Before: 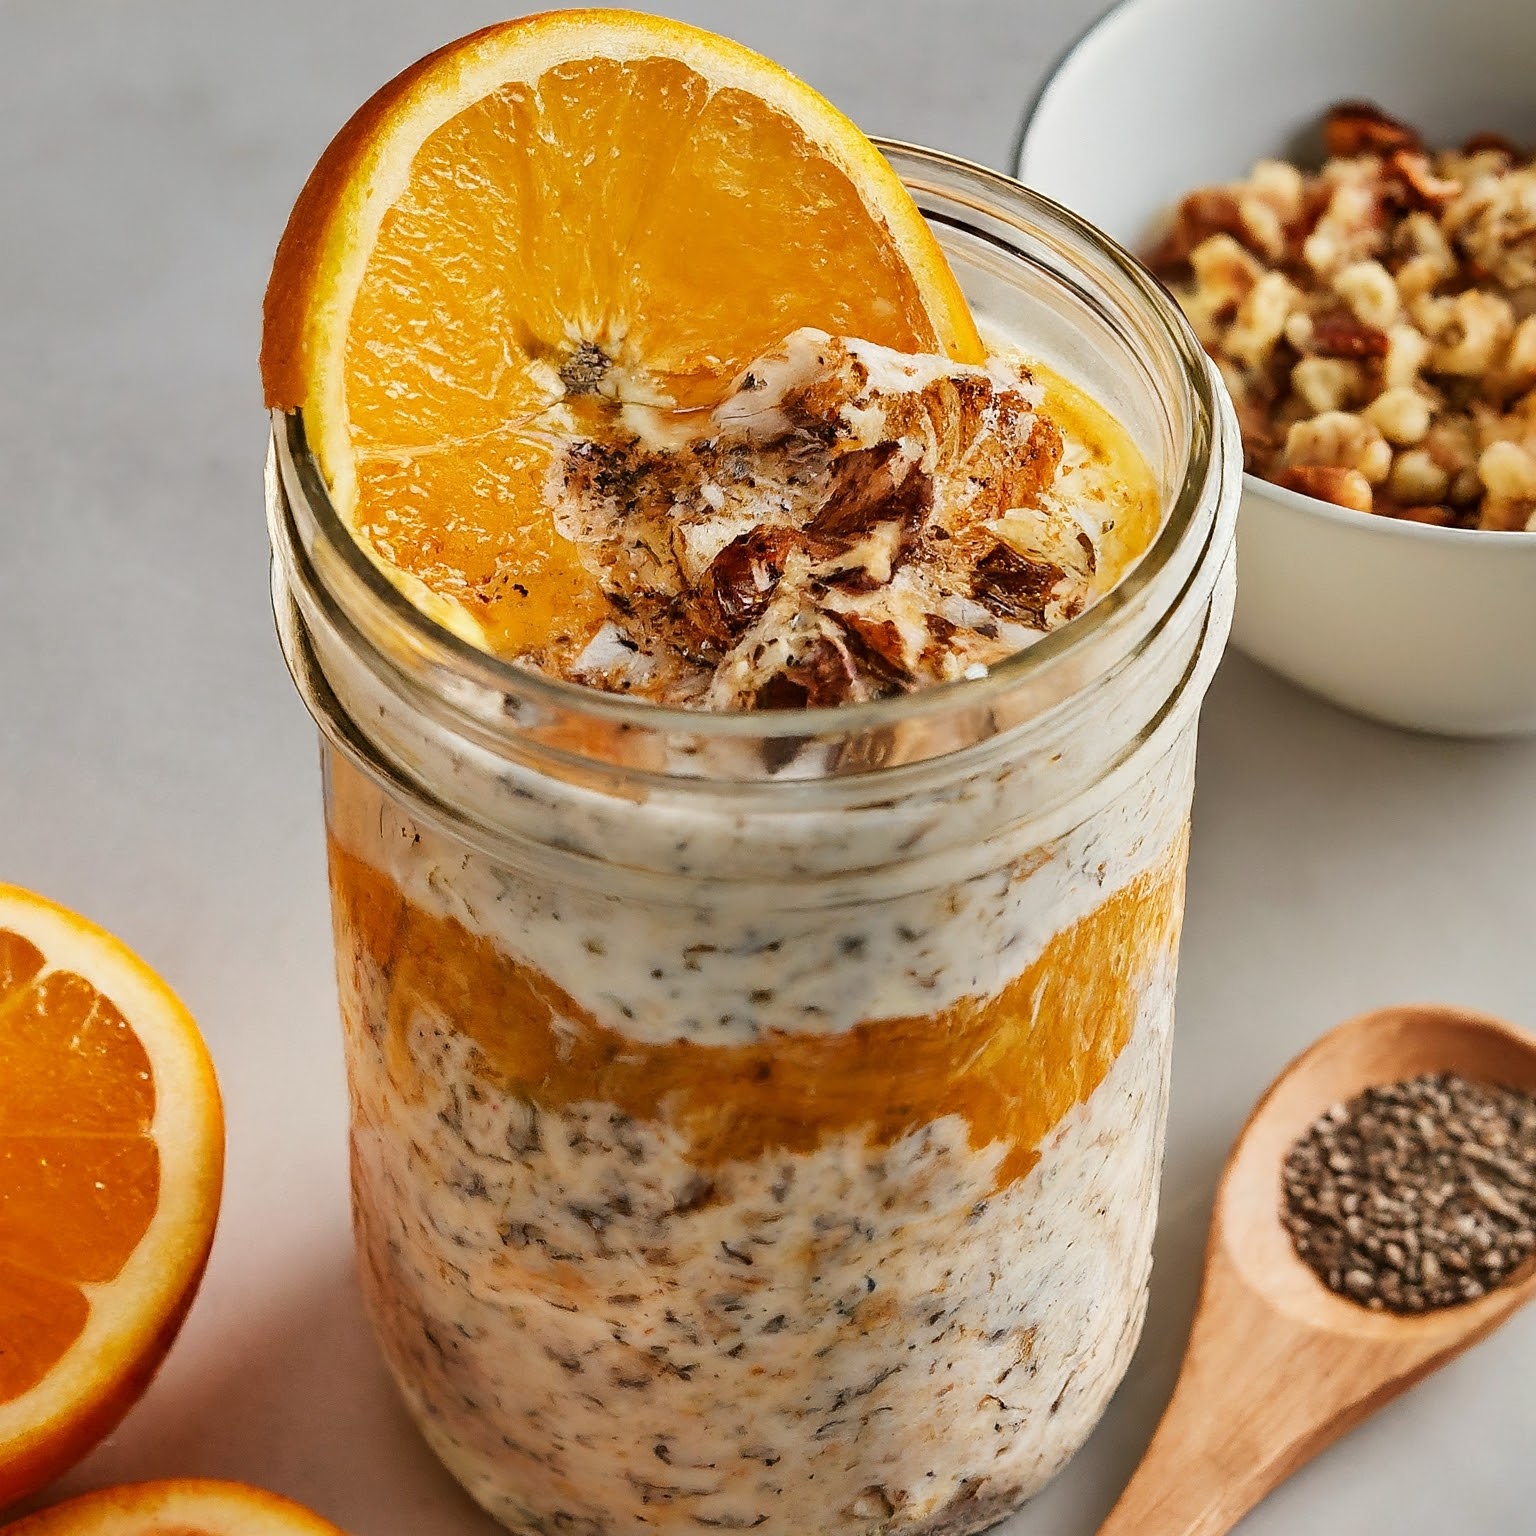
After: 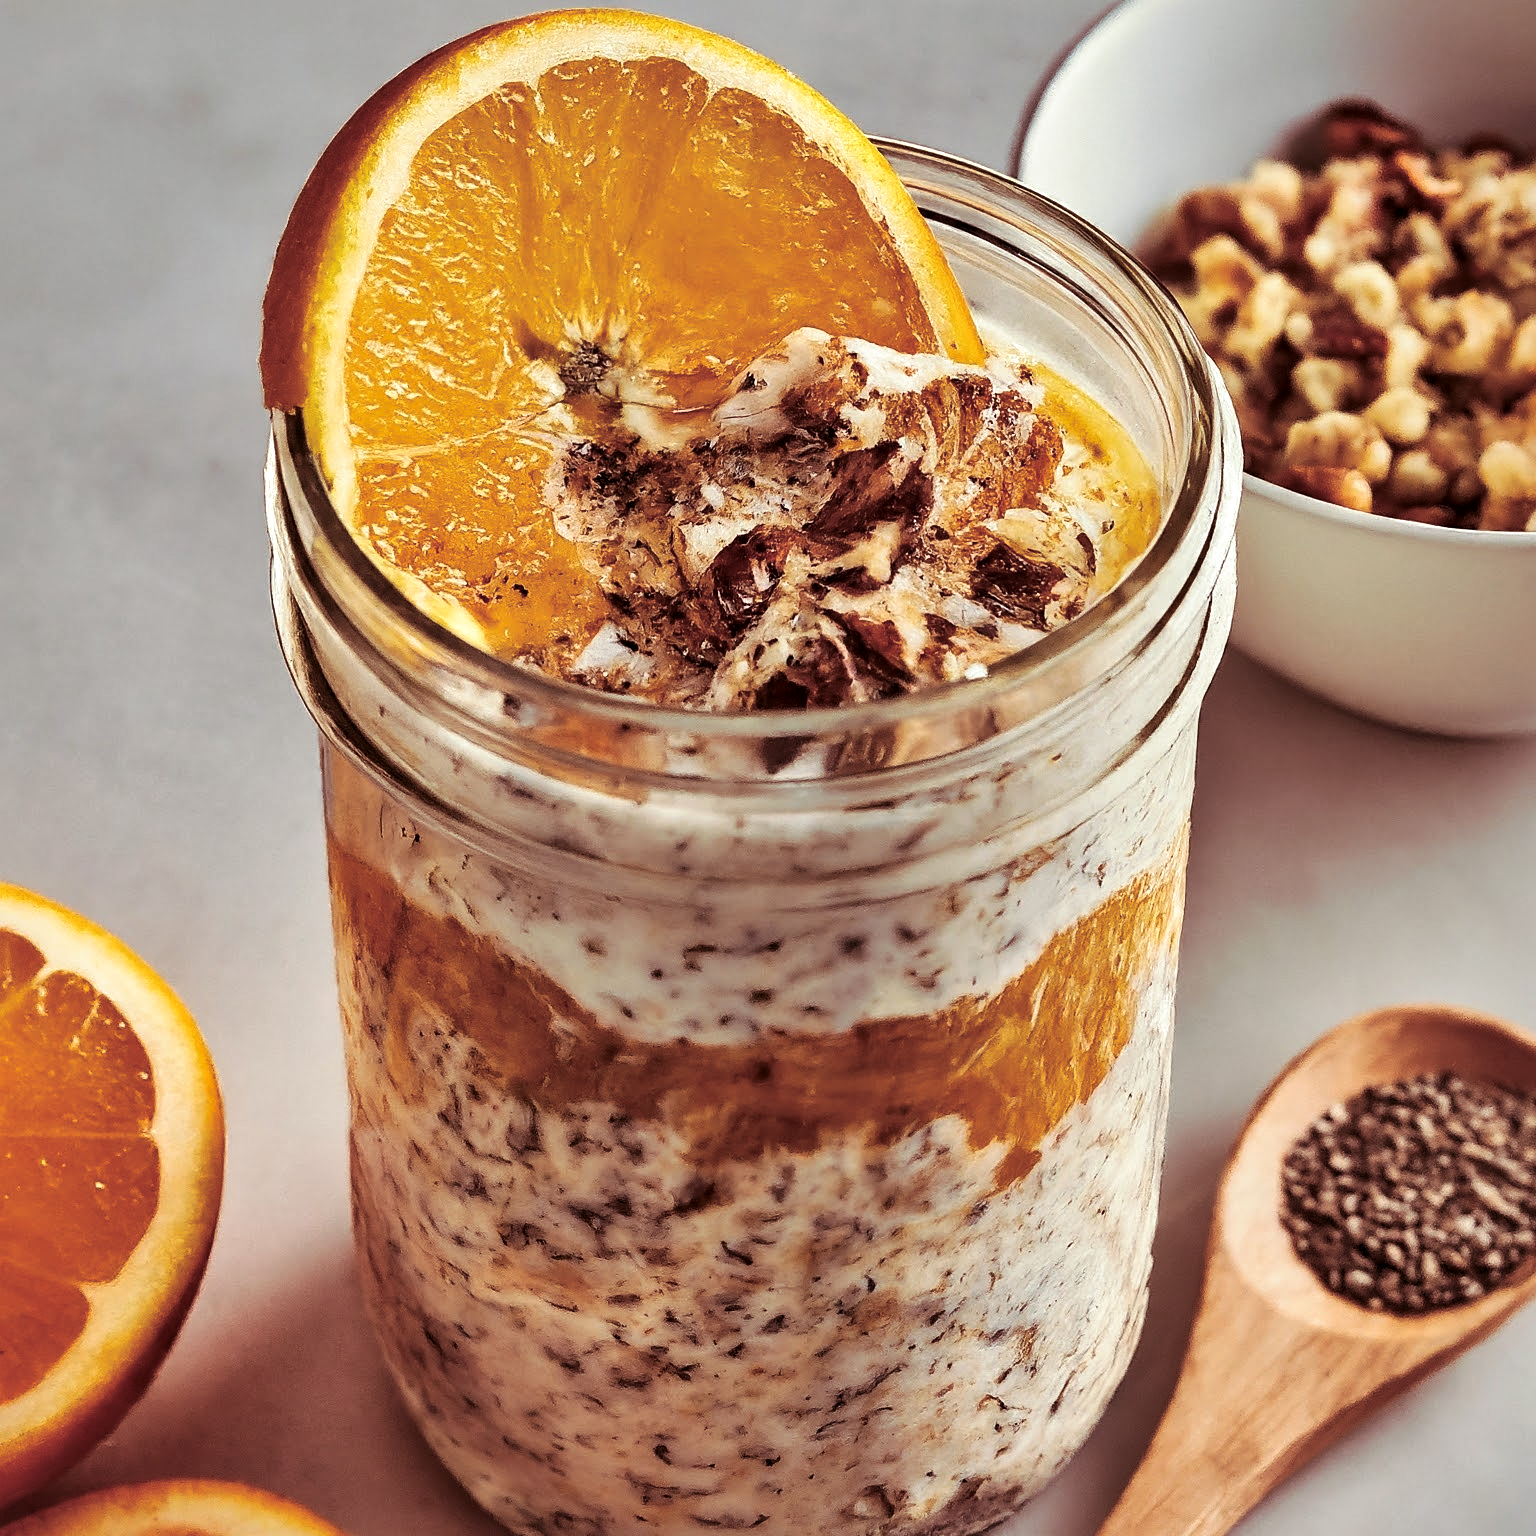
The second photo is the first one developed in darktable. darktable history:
split-toning: on, module defaults
local contrast: mode bilateral grid, contrast 50, coarseness 50, detail 150%, midtone range 0.2
